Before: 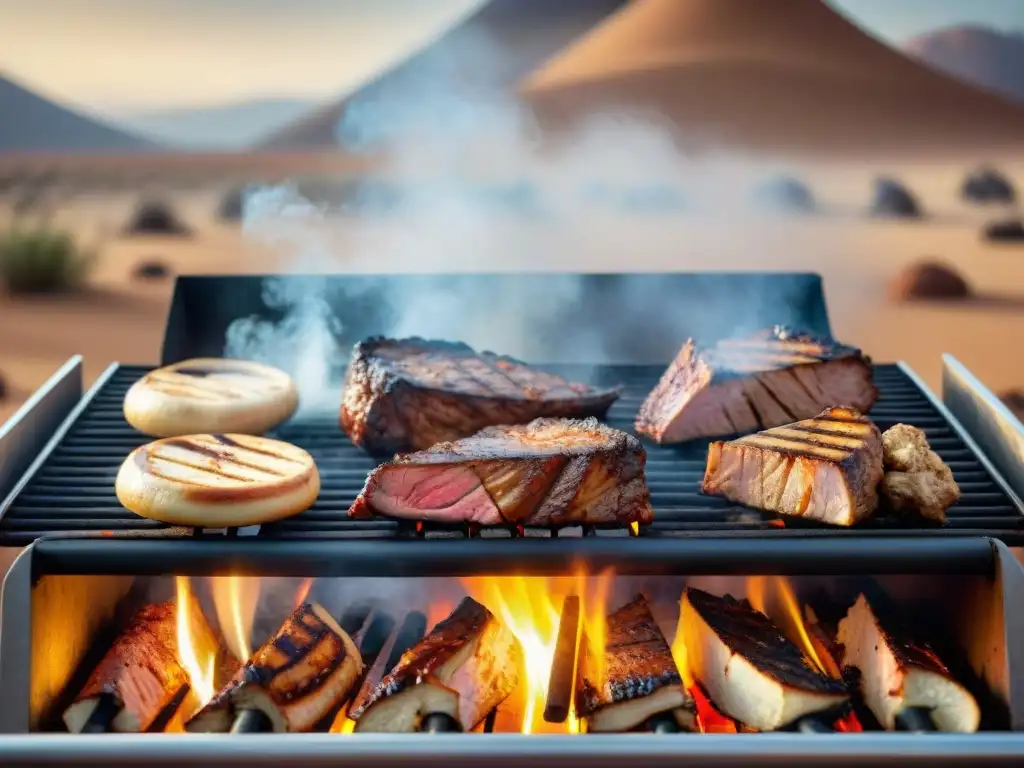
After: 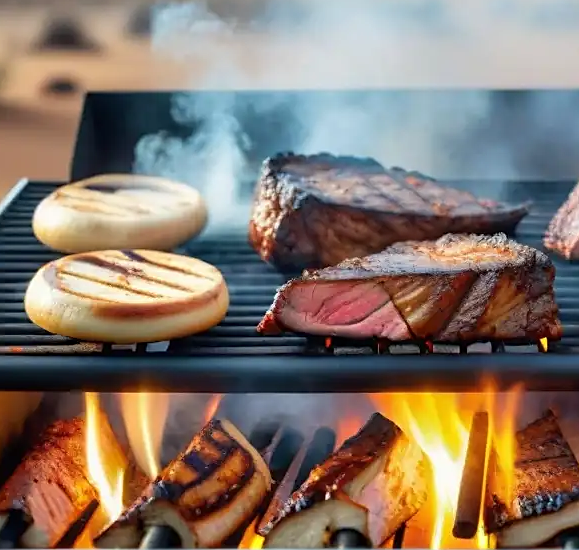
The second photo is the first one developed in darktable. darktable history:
sharpen: radius 1.882, amount 0.39, threshold 1.419
crop: left 8.909%, top 24.066%, right 34.538%, bottom 4.292%
